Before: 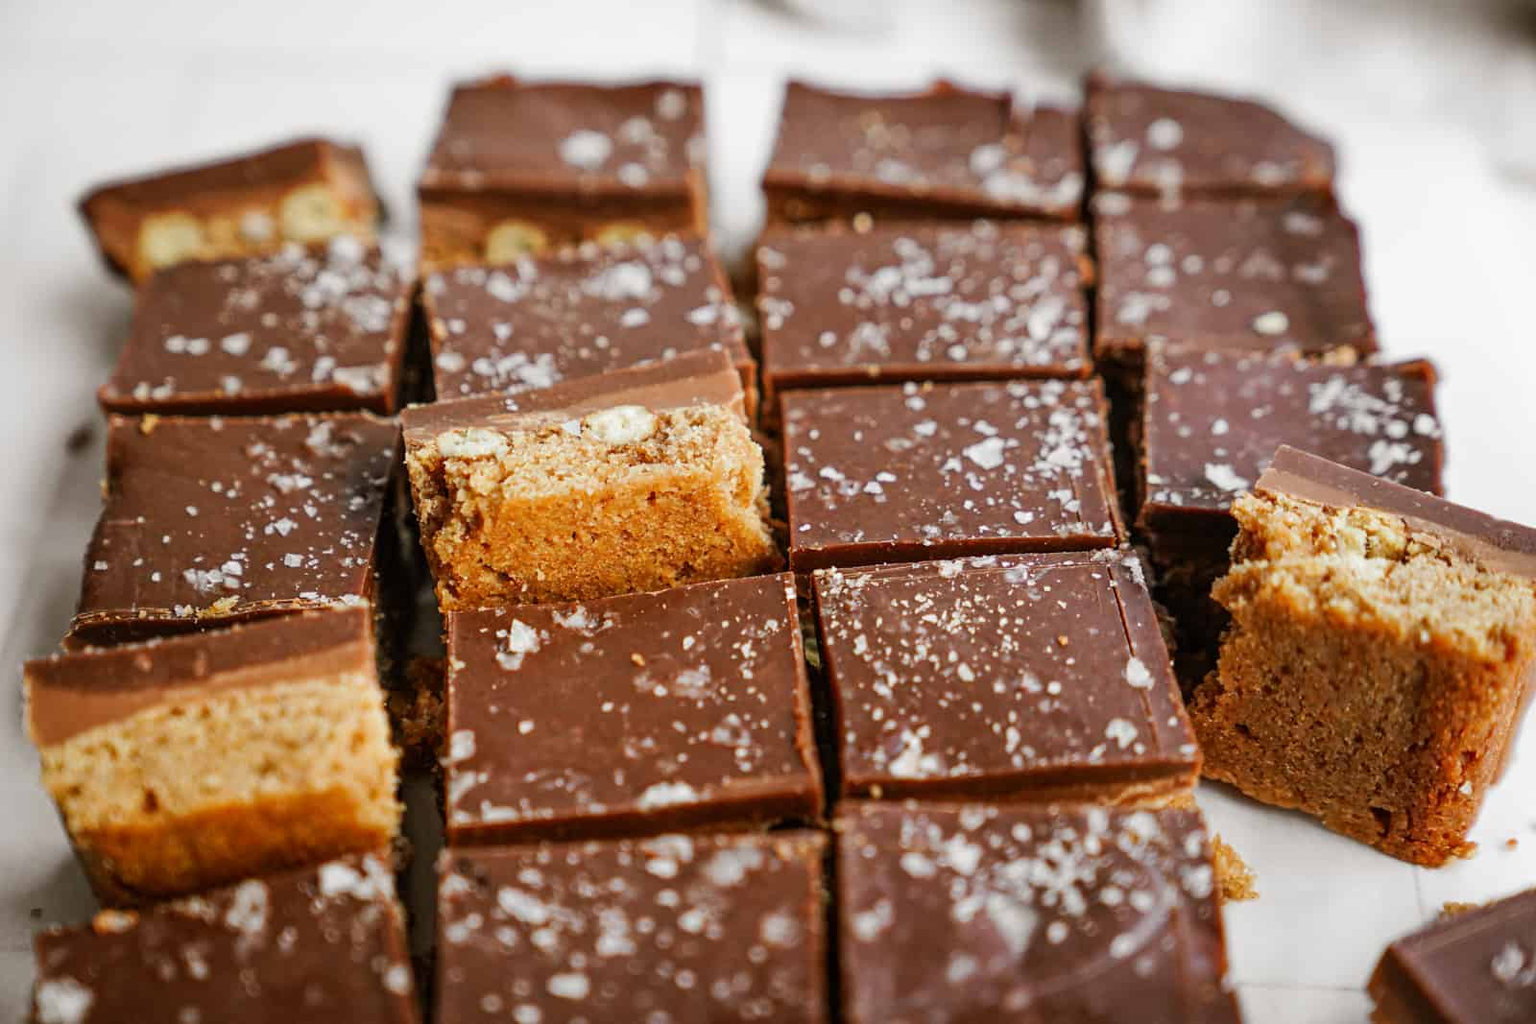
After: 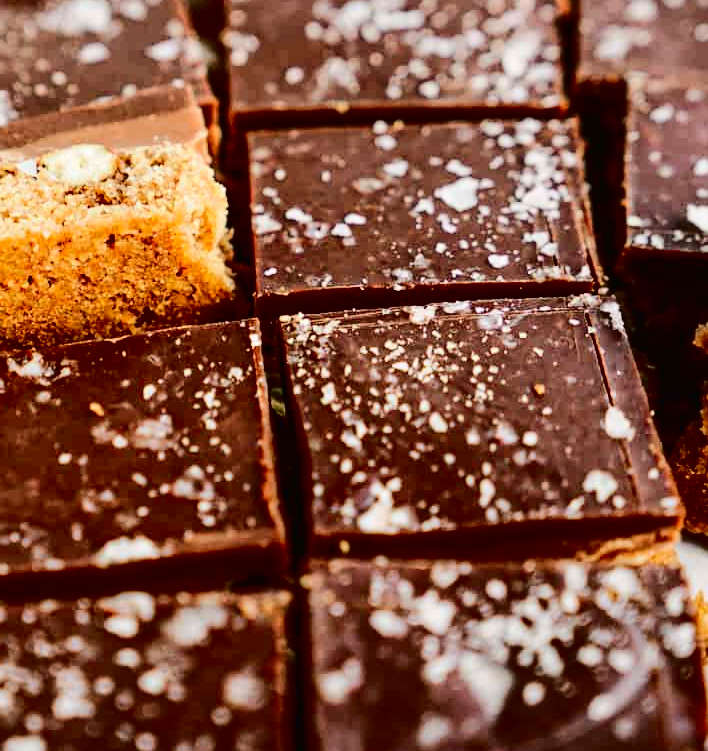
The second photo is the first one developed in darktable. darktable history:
tone equalizer: on, module defaults
crop: left 35.525%, top 26.134%, right 20.169%, bottom 3.437%
tone curve: curves: ch0 [(0, 0) (0.003, 0.013) (0.011, 0.012) (0.025, 0.011) (0.044, 0.016) (0.069, 0.029) (0.1, 0.045) (0.136, 0.074) (0.177, 0.123) (0.224, 0.207) (0.277, 0.313) (0.335, 0.414) (0.399, 0.509) (0.468, 0.599) (0.543, 0.663) (0.623, 0.728) (0.709, 0.79) (0.801, 0.854) (0.898, 0.925) (1, 1)], color space Lab, independent channels, preserve colors none
contrast brightness saturation: contrast 0.225, brightness -0.185, saturation 0.238
exposure: black level correction -0.004, exposure 0.035 EV, compensate exposure bias true, compensate highlight preservation false
